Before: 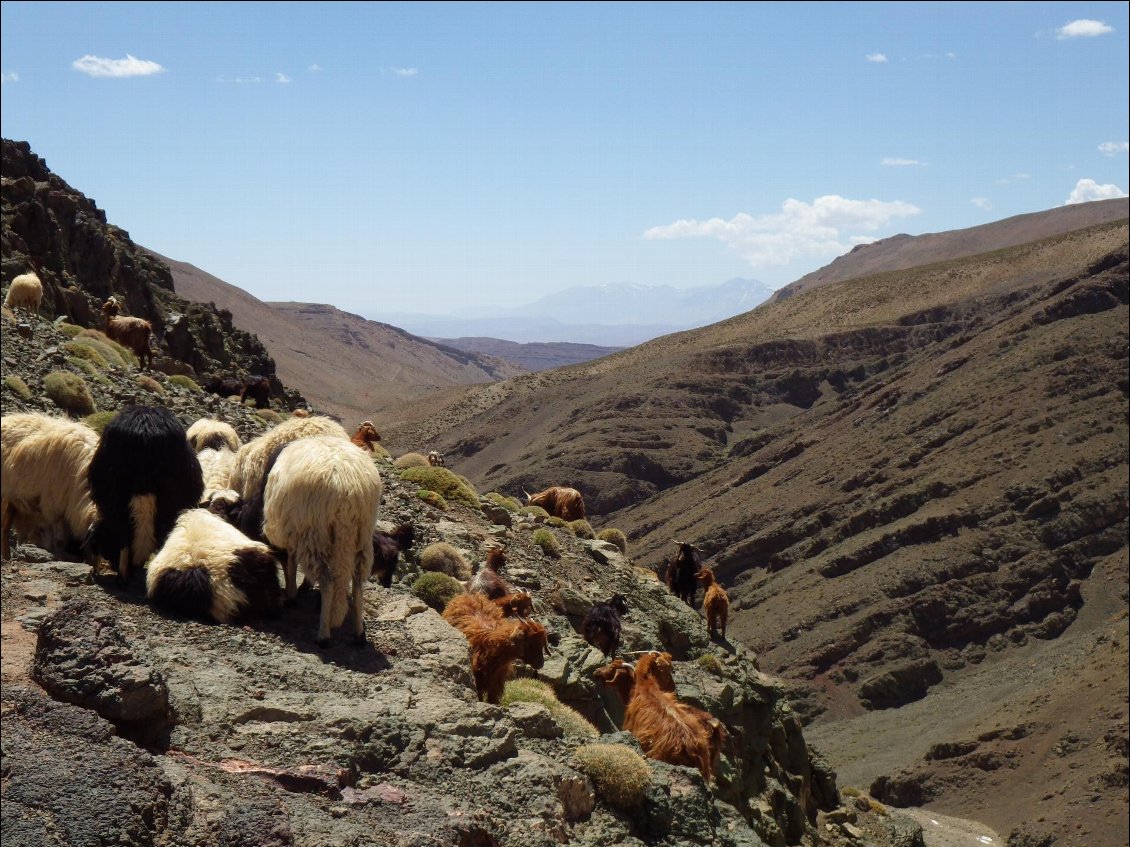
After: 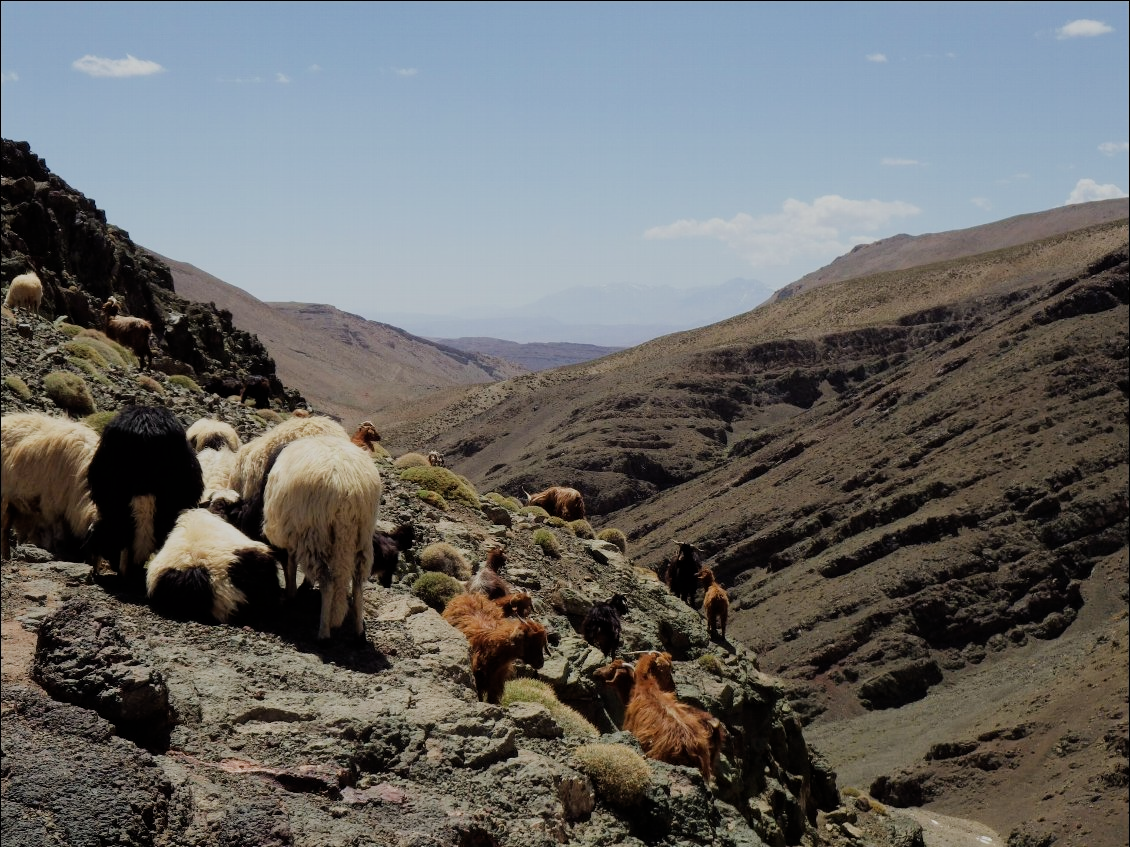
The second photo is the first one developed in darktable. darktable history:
contrast brightness saturation: contrast 0.008, saturation -0.052
filmic rgb: black relative exposure -7.12 EV, white relative exposure 5.39 EV, hardness 3.02
